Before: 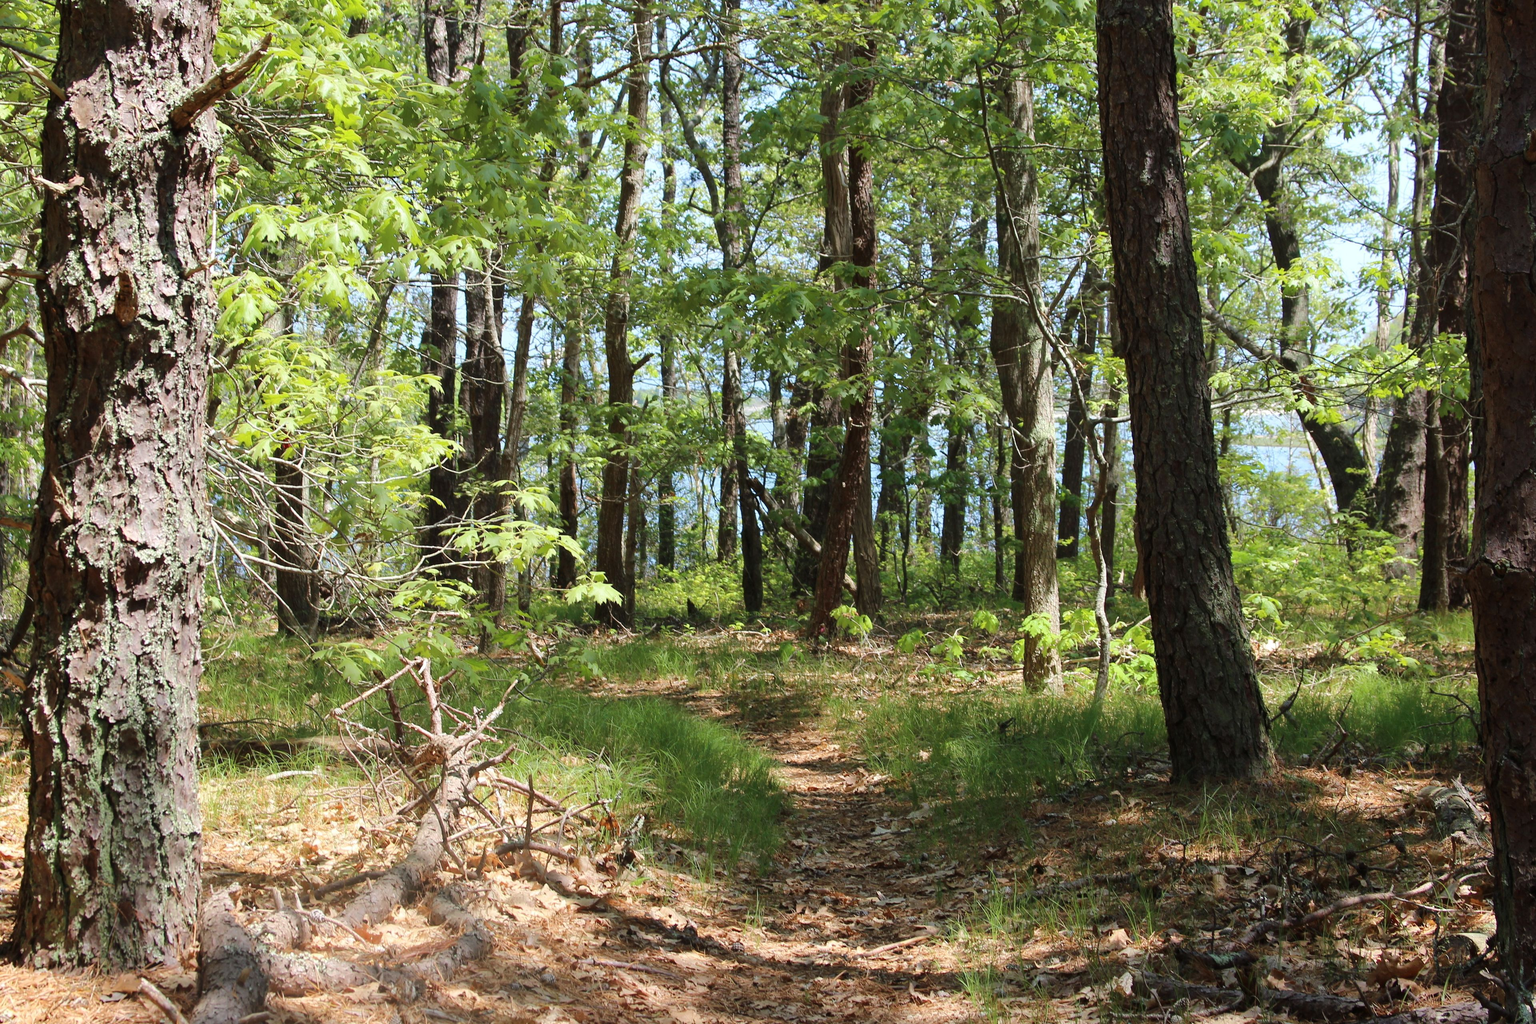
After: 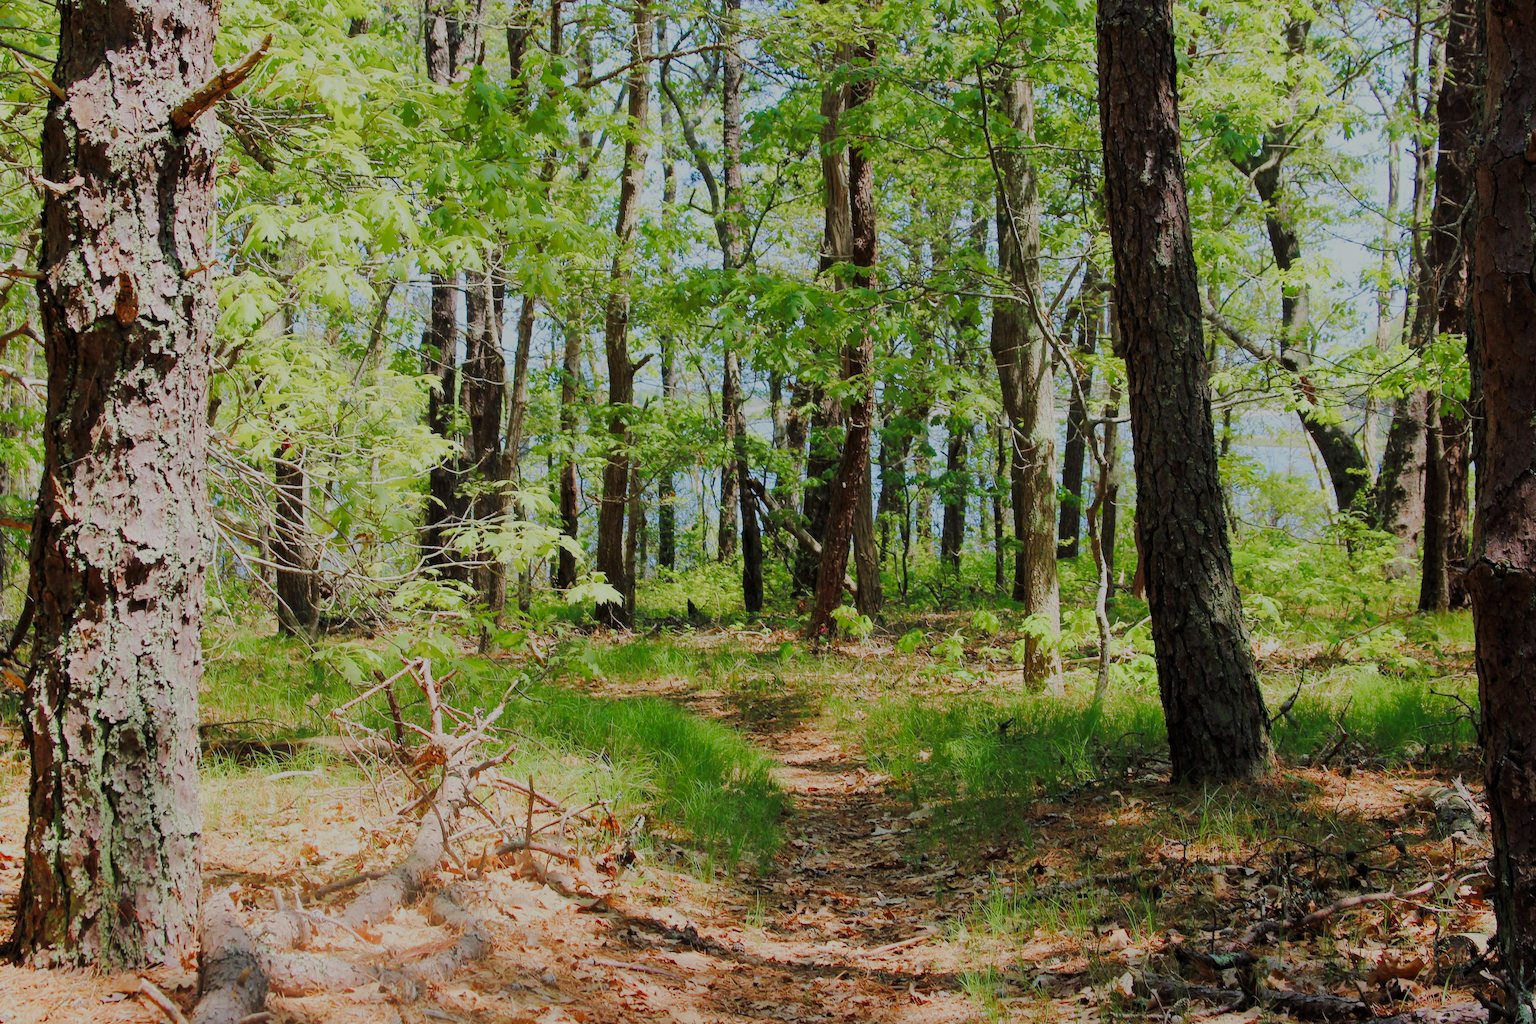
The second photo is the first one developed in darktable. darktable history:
filmic rgb: black relative exposure -8.01 EV, white relative exposure 8.01 EV, threshold 3.03 EV, target black luminance 0%, hardness 2.47, latitude 76.41%, contrast 0.567, shadows ↔ highlights balance 0.012%, color science v6 (2022), enable highlight reconstruction true
tone curve: curves: ch0 [(0, 0) (0.126, 0.061) (0.338, 0.285) (0.494, 0.518) (0.703, 0.762) (1, 1)]; ch1 [(0, 0) (0.364, 0.322) (0.443, 0.441) (0.5, 0.501) (0.55, 0.578) (1, 1)]; ch2 [(0, 0) (0.44, 0.424) (0.501, 0.499) (0.557, 0.564) (0.613, 0.682) (0.707, 0.746) (1, 1)], preserve colors none
color balance rgb: perceptual saturation grading › global saturation 20%, perceptual saturation grading › highlights -50.277%, perceptual saturation grading › shadows 30.861%, perceptual brilliance grading › global brilliance 2.775%, perceptual brilliance grading › highlights -2.366%, perceptual brilliance grading › shadows 3.526%, global vibrance -22.762%
